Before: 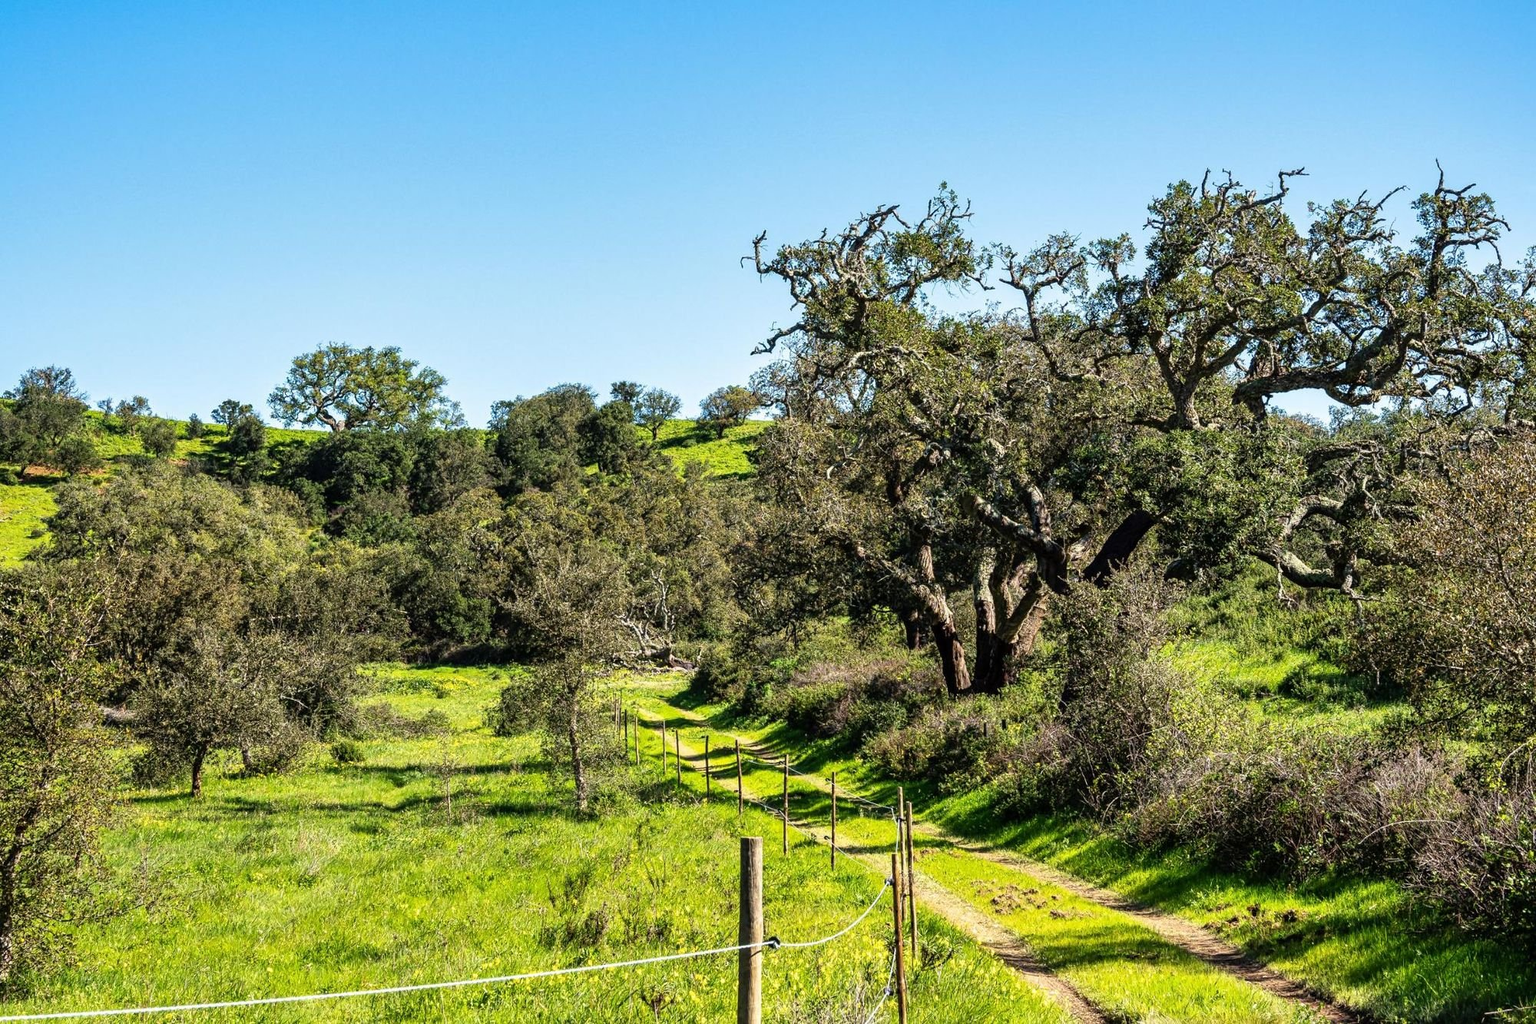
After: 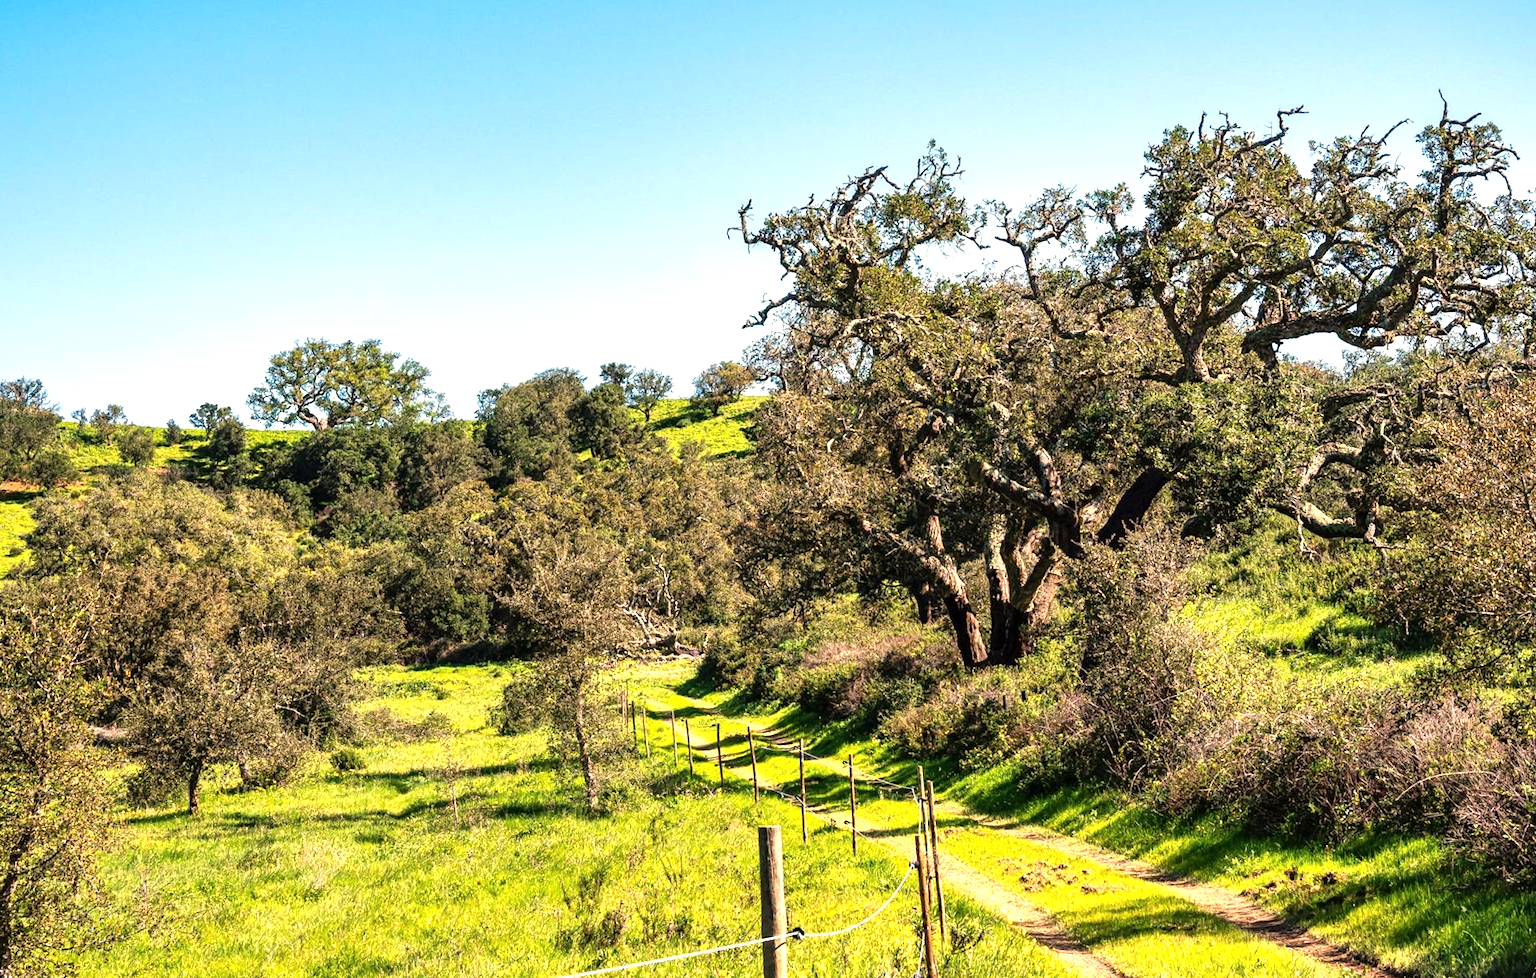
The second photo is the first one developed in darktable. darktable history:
rotate and perspective: rotation -3°, crop left 0.031, crop right 0.968, crop top 0.07, crop bottom 0.93
exposure: exposure 0.515 EV, compensate highlight preservation false
white balance: red 1.127, blue 0.943
